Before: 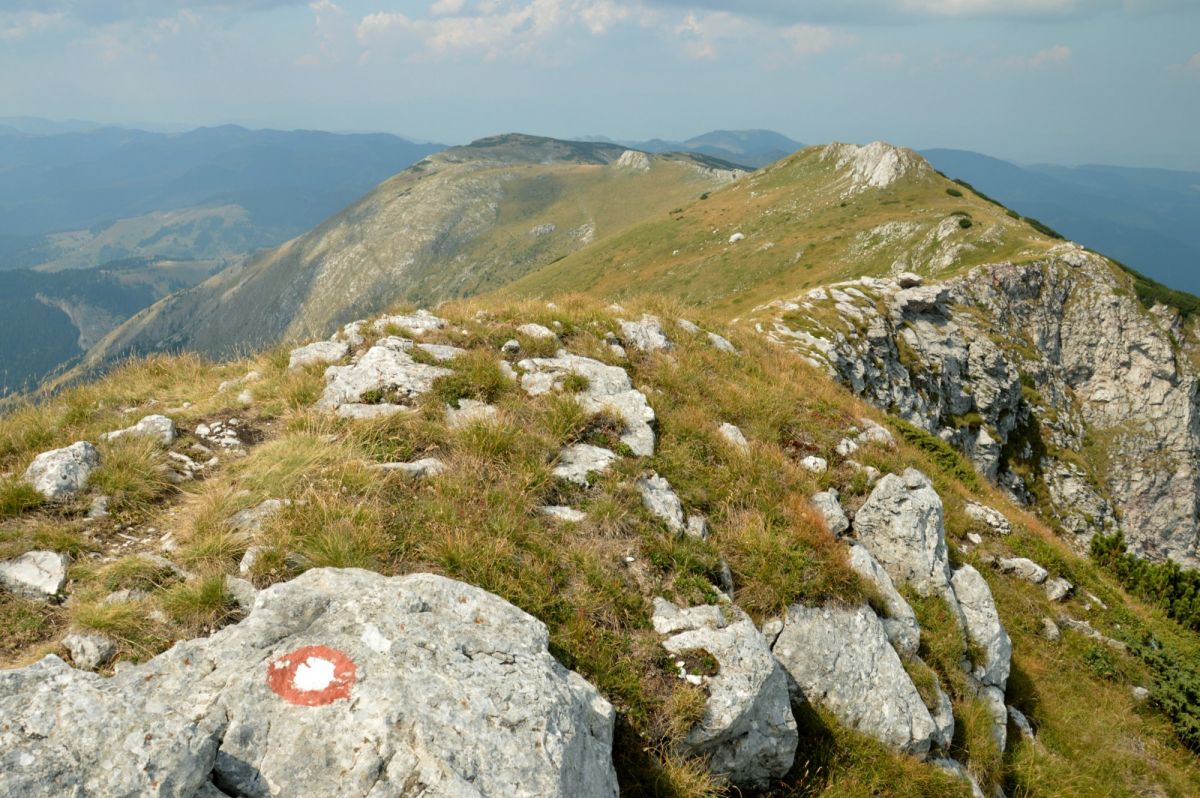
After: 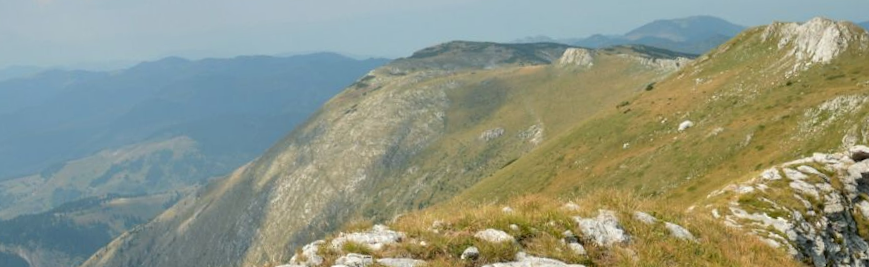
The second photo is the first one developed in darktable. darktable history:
crop: left 0.579%, top 7.627%, right 23.167%, bottom 54.275%
rotate and perspective: rotation -5°, crop left 0.05, crop right 0.952, crop top 0.11, crop bottom 0.89
